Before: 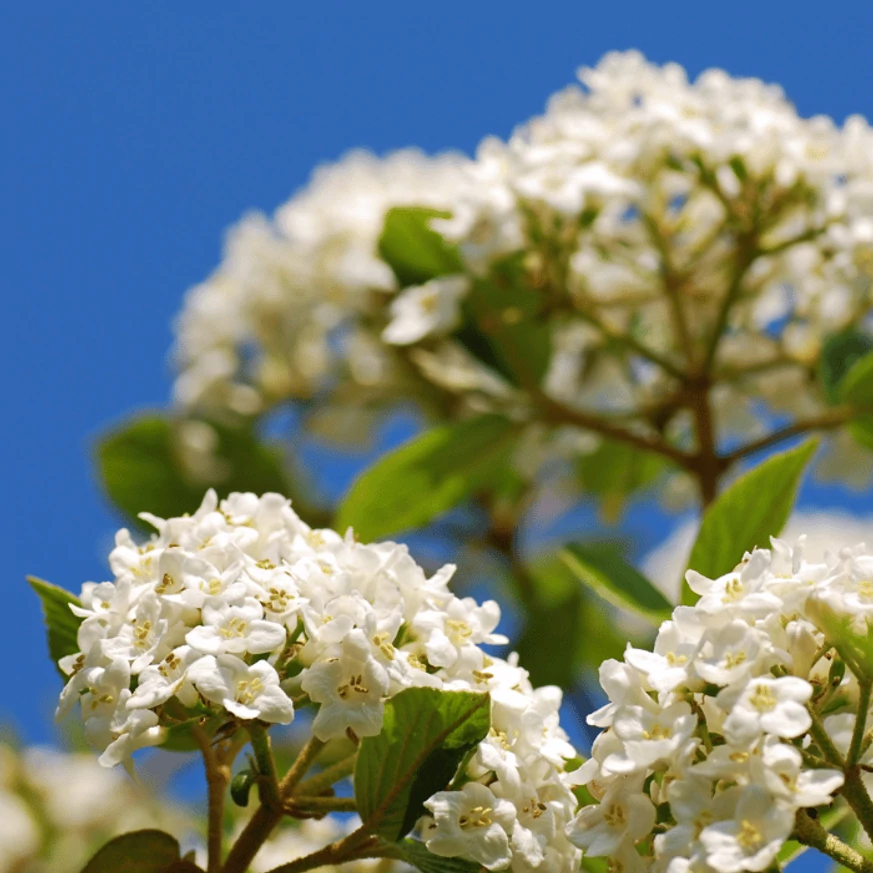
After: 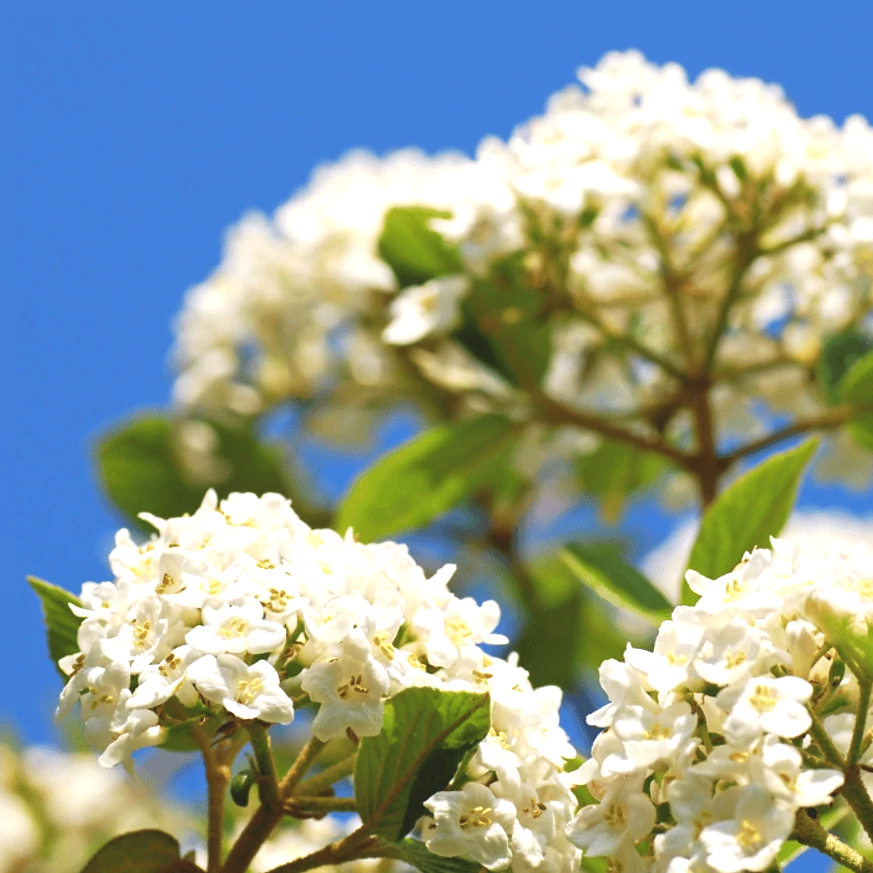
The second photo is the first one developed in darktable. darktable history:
exposure: black level correction -0.005, exposure 0.623 EV, compensate highlight preservation false
